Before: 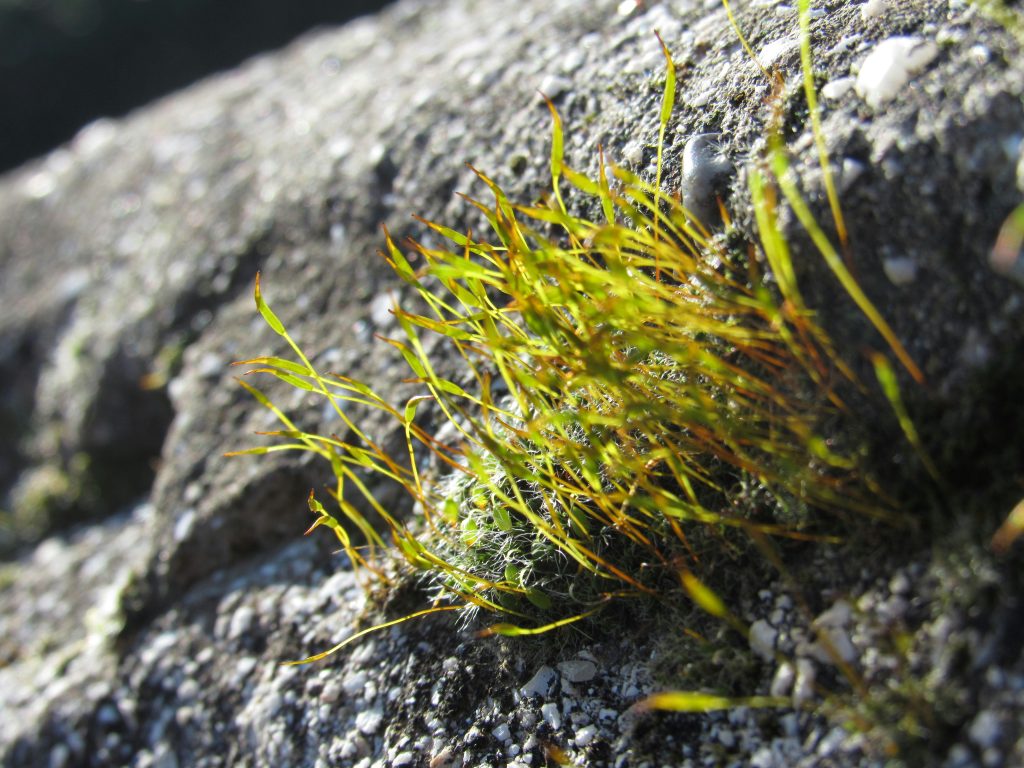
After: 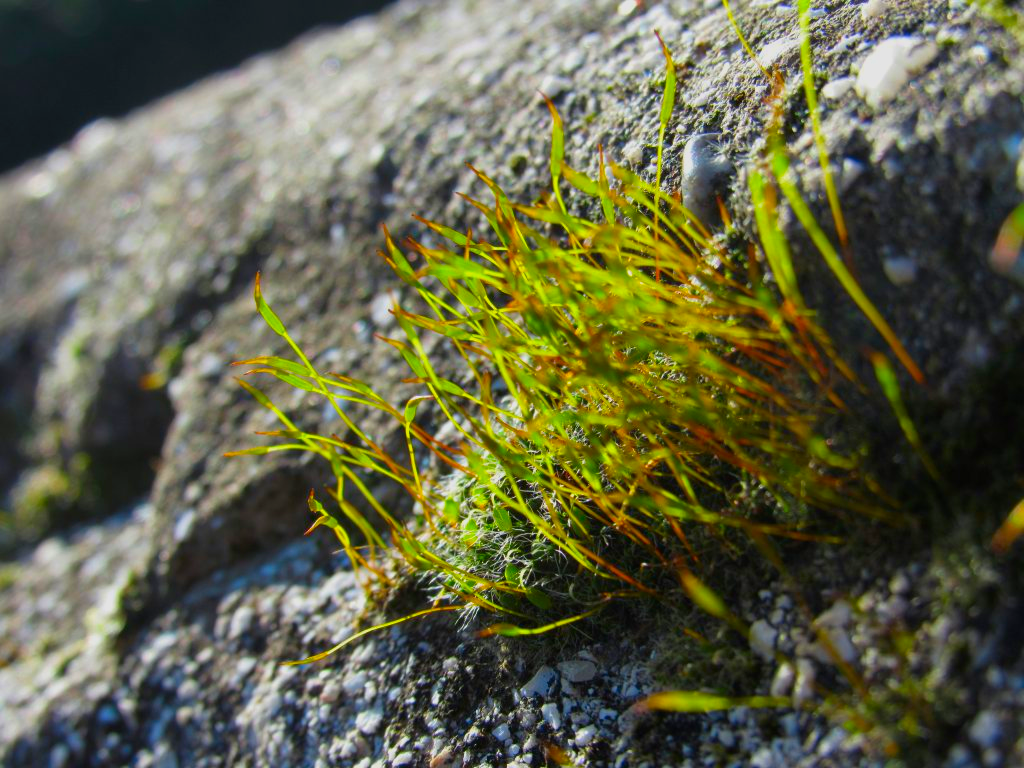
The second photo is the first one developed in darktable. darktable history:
exposure: exposure -0.36 EV, compensate highlight preservation false
color correction: saturation 1.8
